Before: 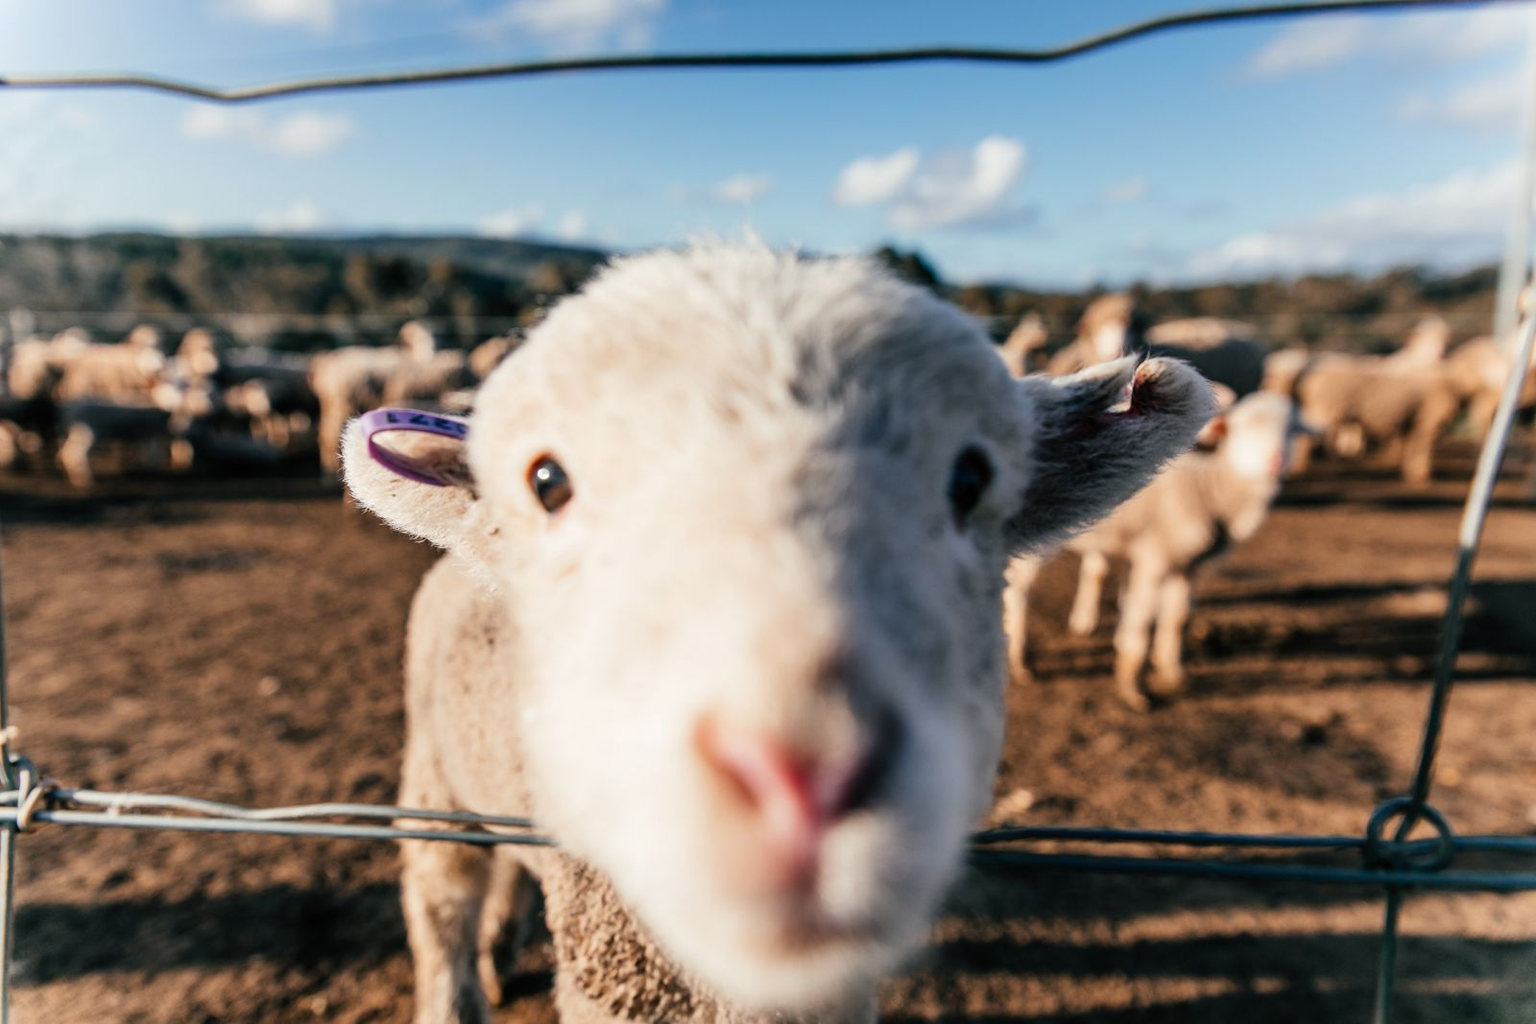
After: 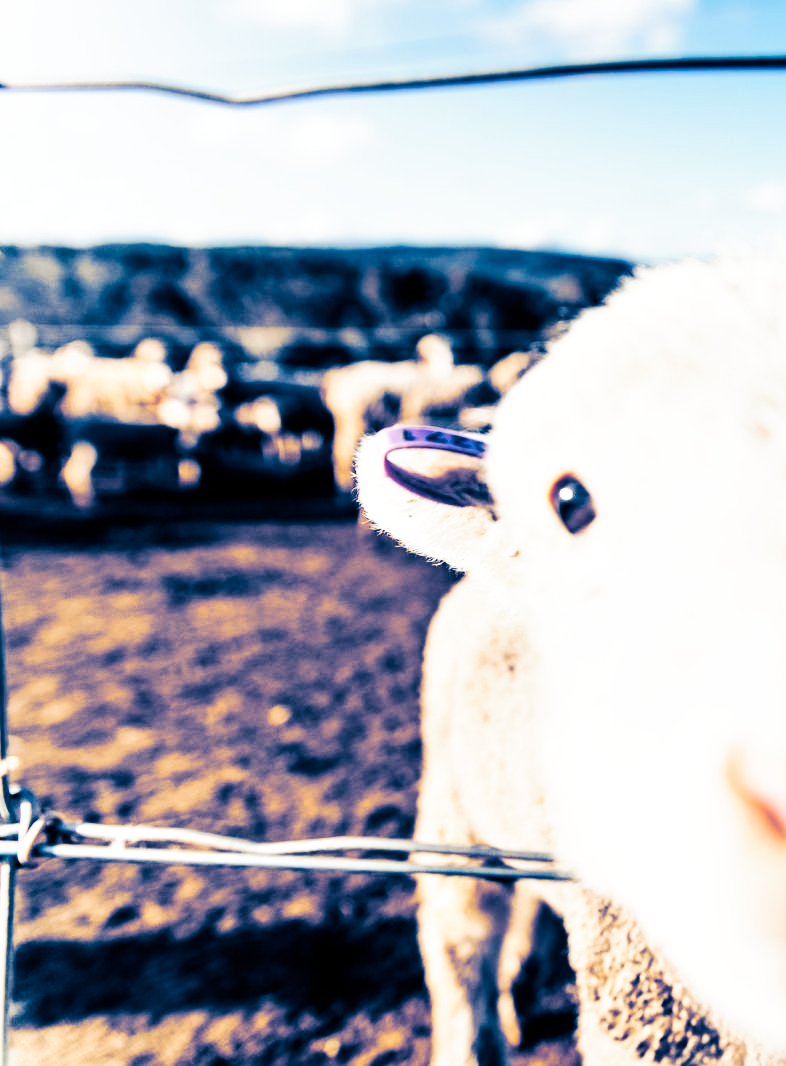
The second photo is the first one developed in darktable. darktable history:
split-toning: shadows › hue 226.8°, shadows › saturation 1, highlights › saturation 0, balance -61.41
base curve: curves: ch0 [(0, 0) (0.007, 0.004) (0.027, 0.03) (0.046, 0.07) (0.207, 0.54) (0.442, 0.872) (0.673, 0.972) (1, 1)], preserve colors none
local contrast: mode bilateral grid, contrast 20, coarseness 50, detail 120%, midtone range 0.2
crop and rotate: left 0%, top 0%, right 50.845%
